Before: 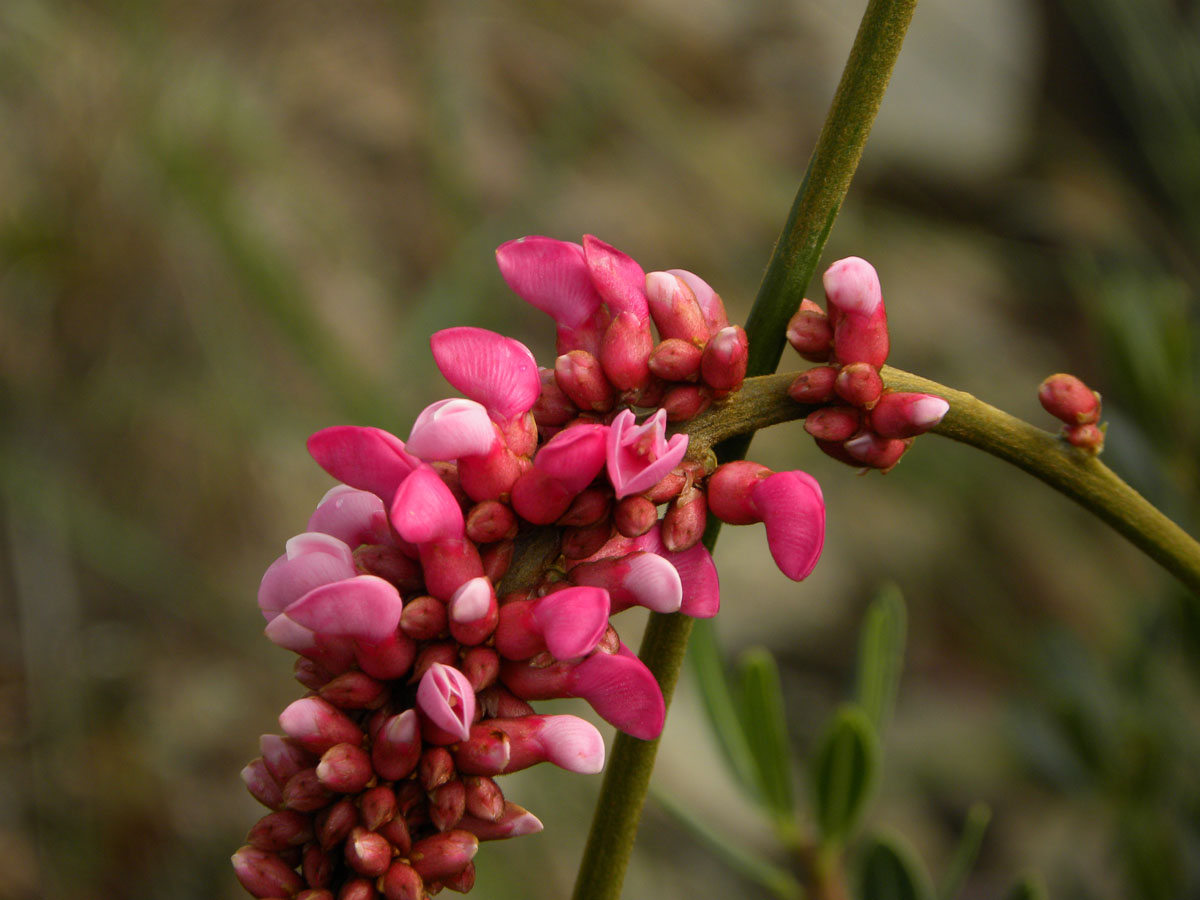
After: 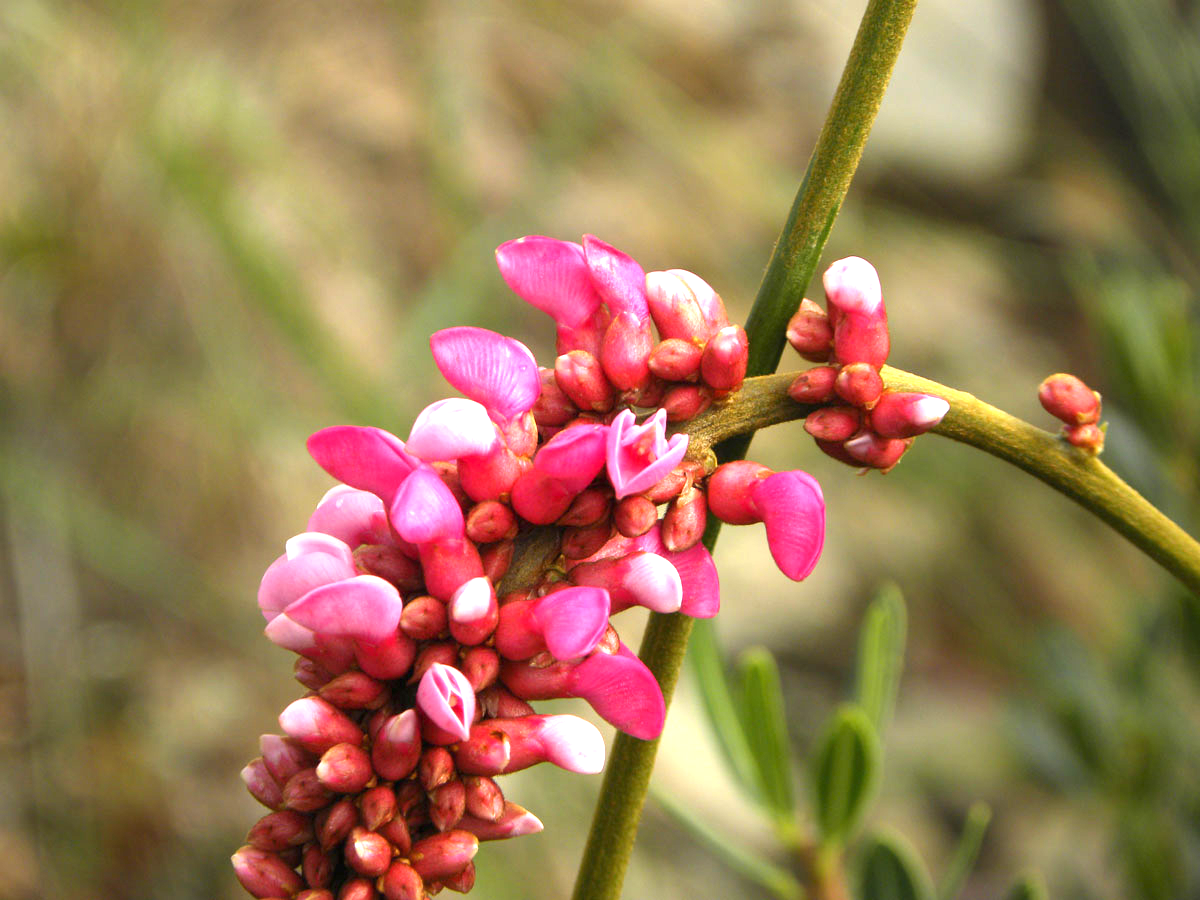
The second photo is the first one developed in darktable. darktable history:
exposure: black level correction 0, exposure 1.624 EV, compensate highlight preservation false
